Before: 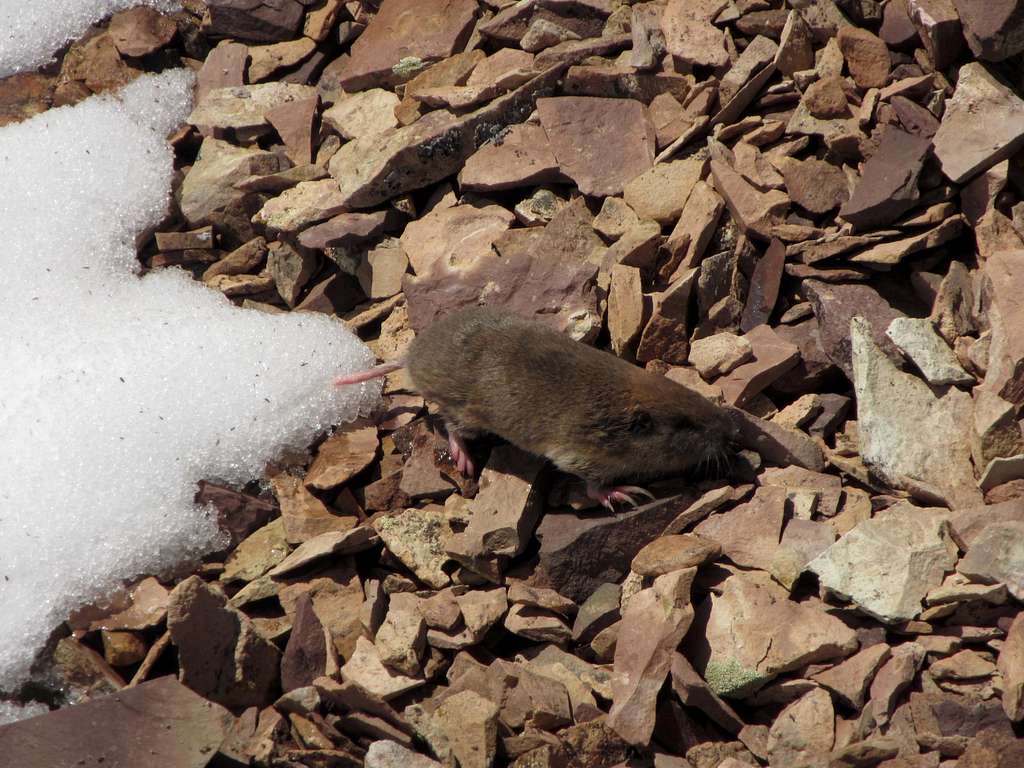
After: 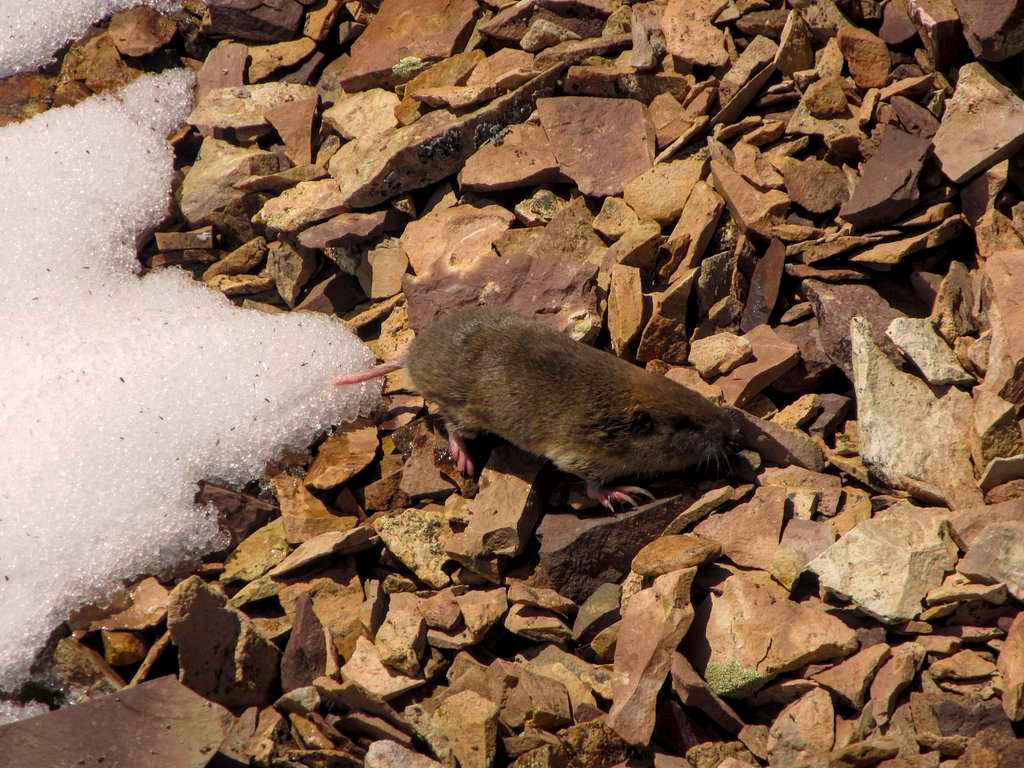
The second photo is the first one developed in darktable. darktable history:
color balance rgb: highlights gain › chroma 2.027%, highlights gain › hue 46.95°, perceptual saturation grading › global saturation 25.783%, global vibrance 20%
local contrast: on, module defaults
